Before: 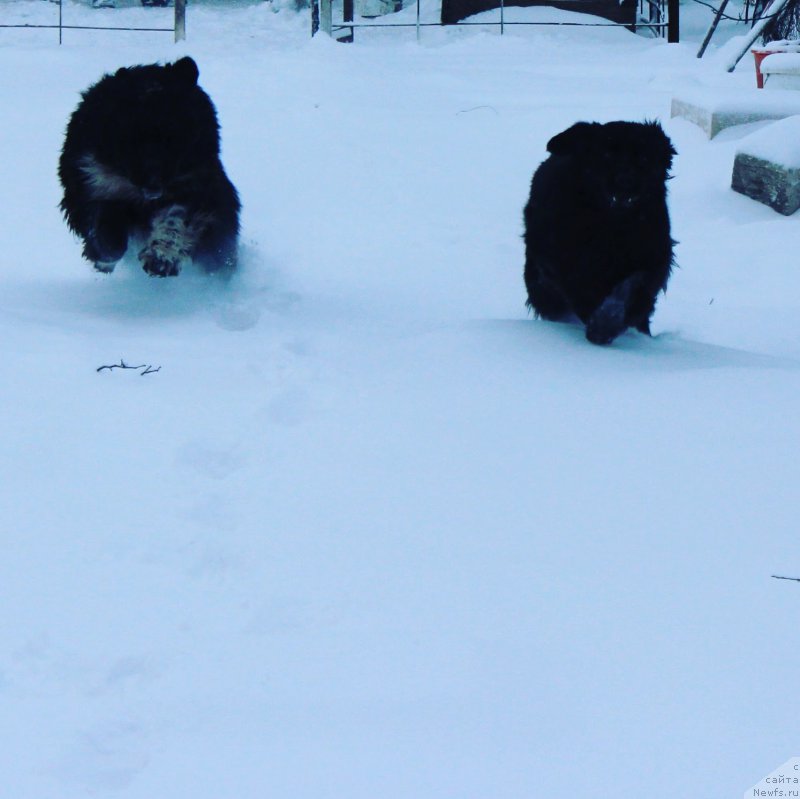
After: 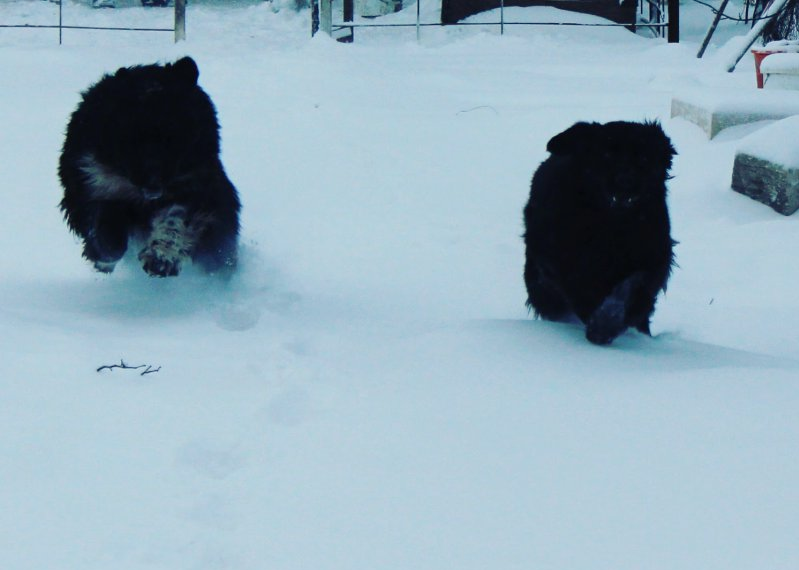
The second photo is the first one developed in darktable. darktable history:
crop: bottom 28.576%
white balance: red 1.029, blue 0.92
